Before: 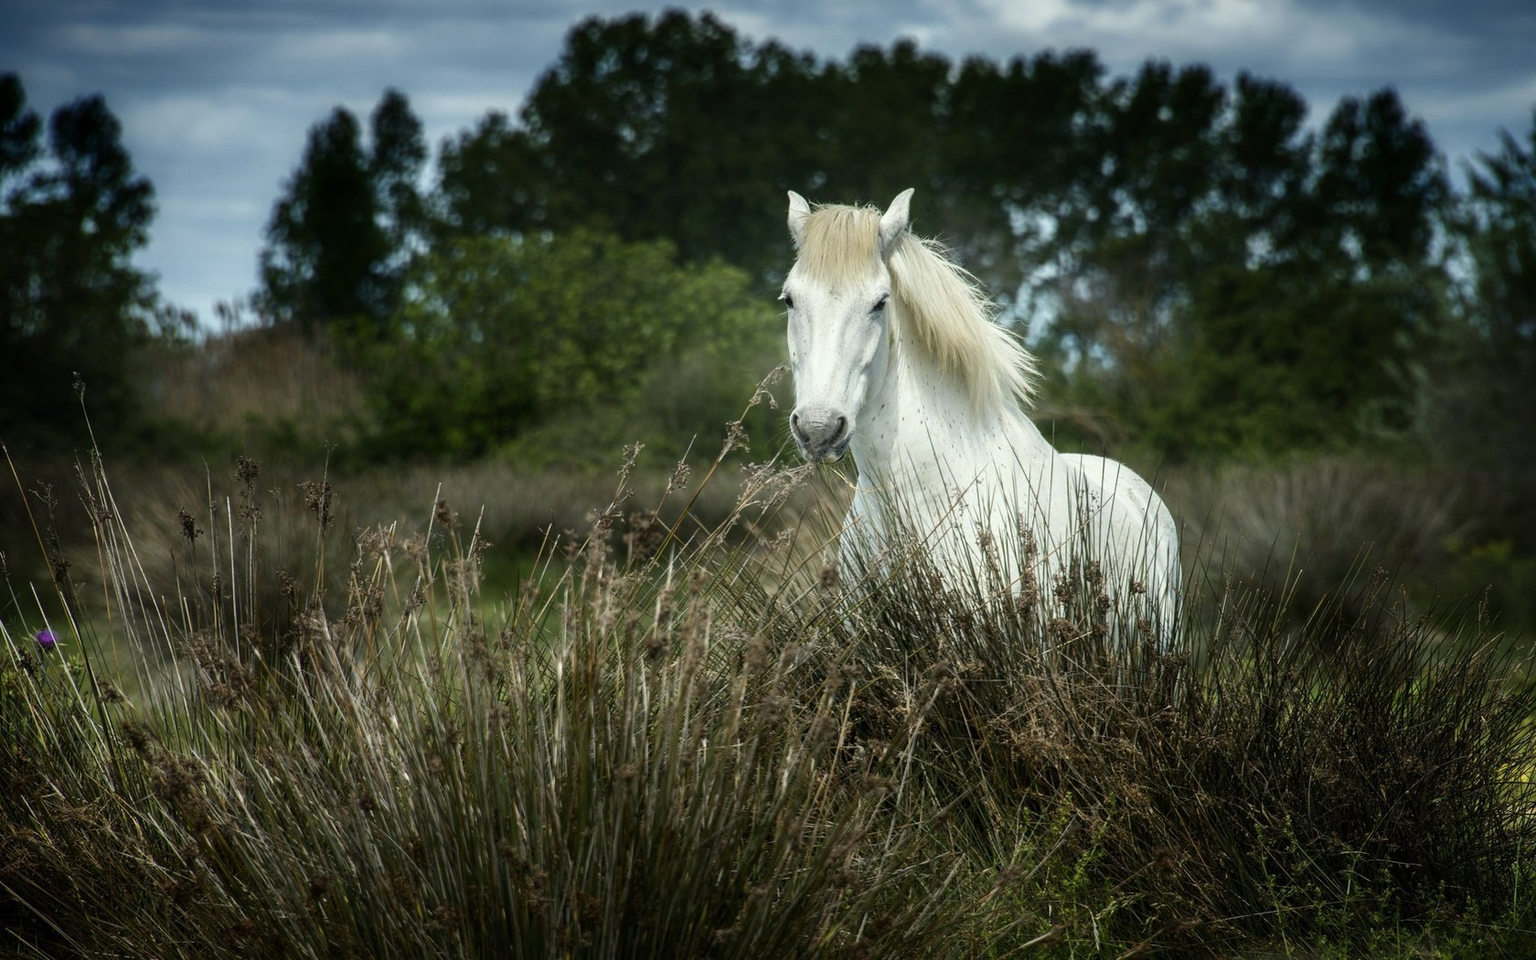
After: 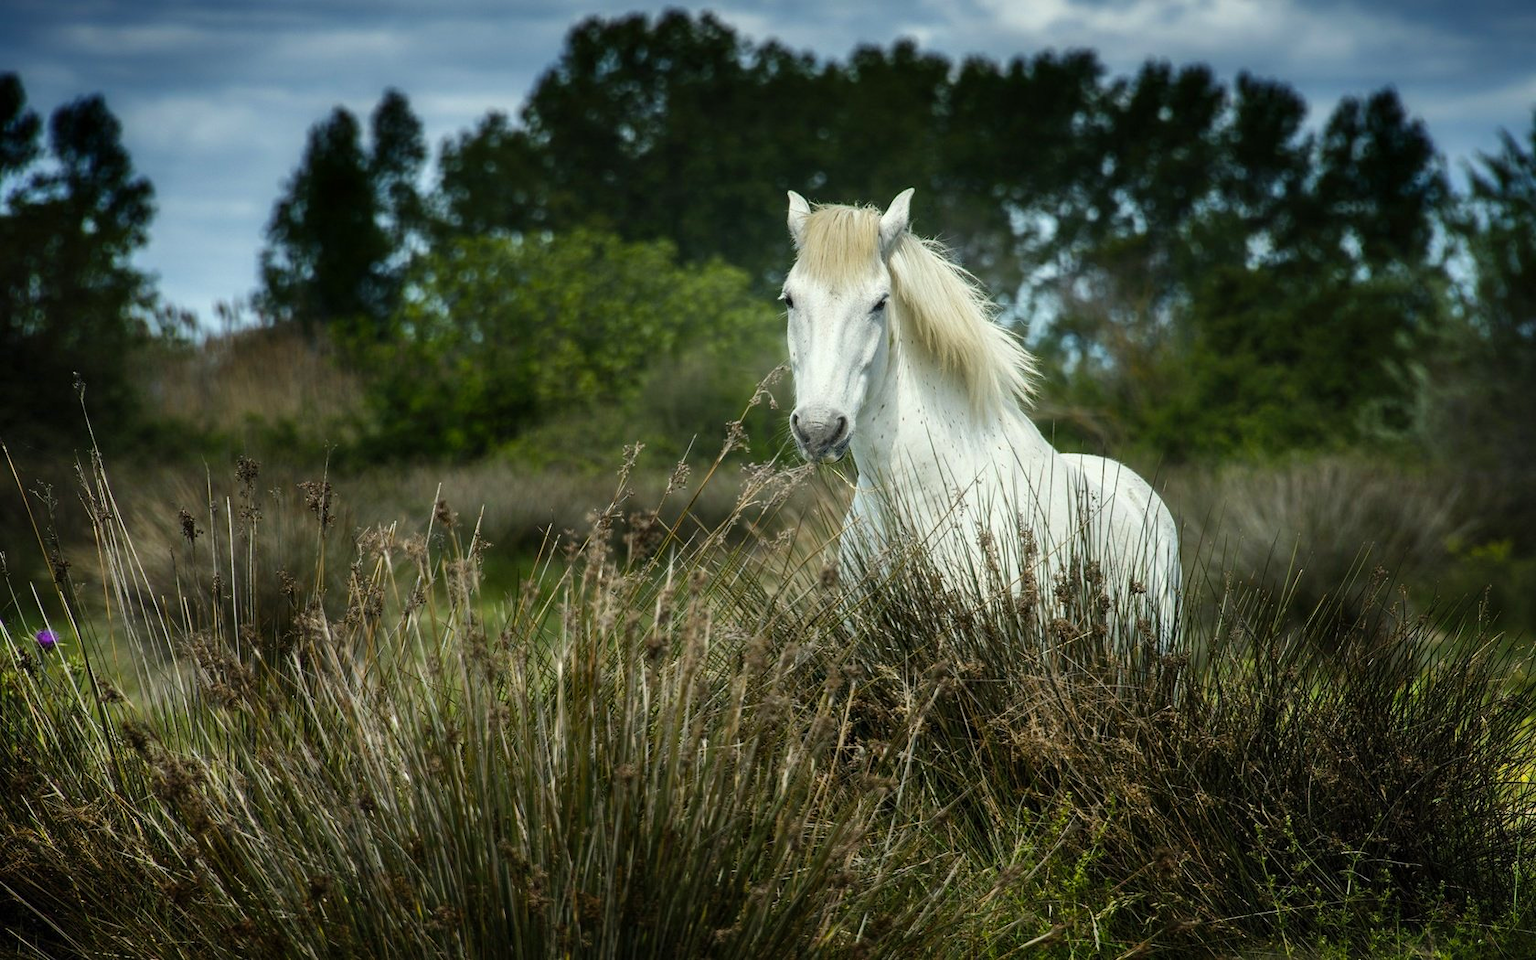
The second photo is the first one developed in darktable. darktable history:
color balance rgb: perceptual saturation grading › global saturation 24.88%
shadows and highlights: shadows 39.73, highlights -54.89, low approximation 0.01, soften with gaussian
